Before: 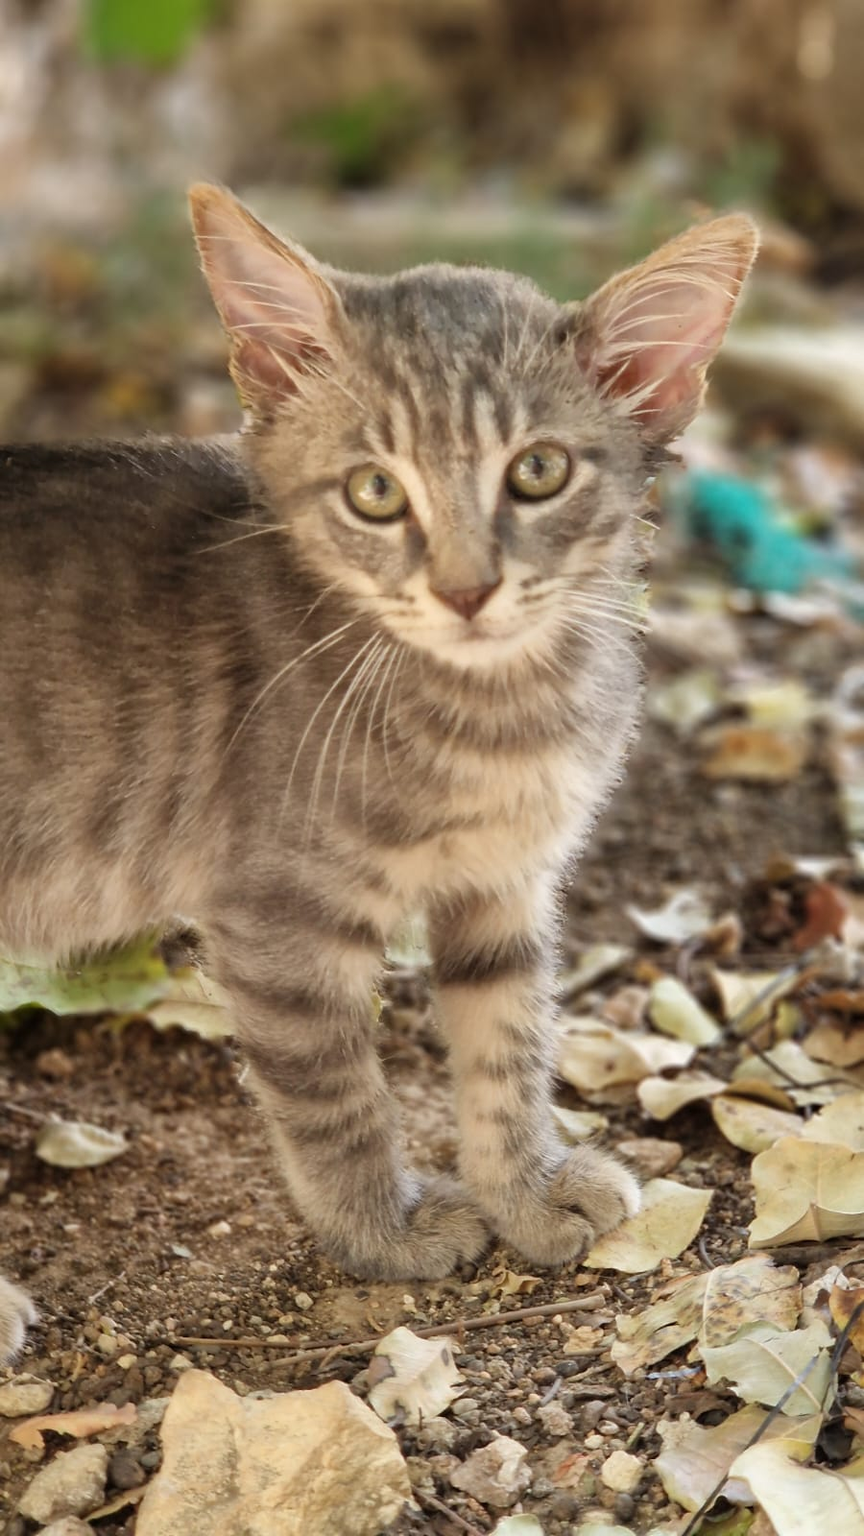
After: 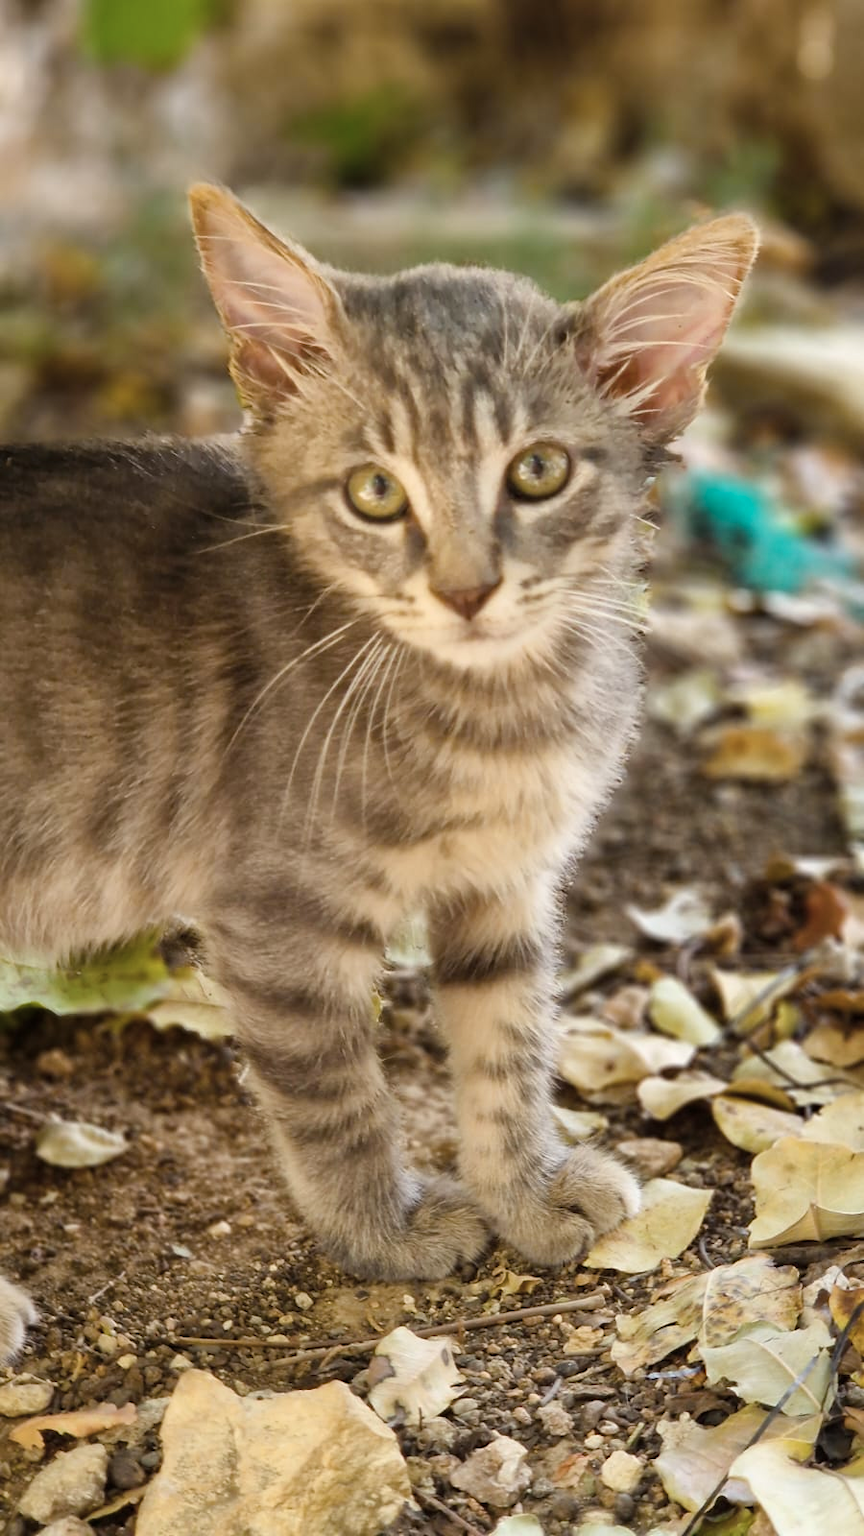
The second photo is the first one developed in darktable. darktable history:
contrast brightness saturation: contrast 0.104, saturation -0.356
color balance rgb: linear chroma grading › shadows 9.532%, linear chroma grading › highlights 10.196%, linear chroma grading › global chroma 14.386%, linear chroma grading › mid-tones 14.815%, perceptual saturation grading › global saturation 30.512%, global vibrance 9.3%
